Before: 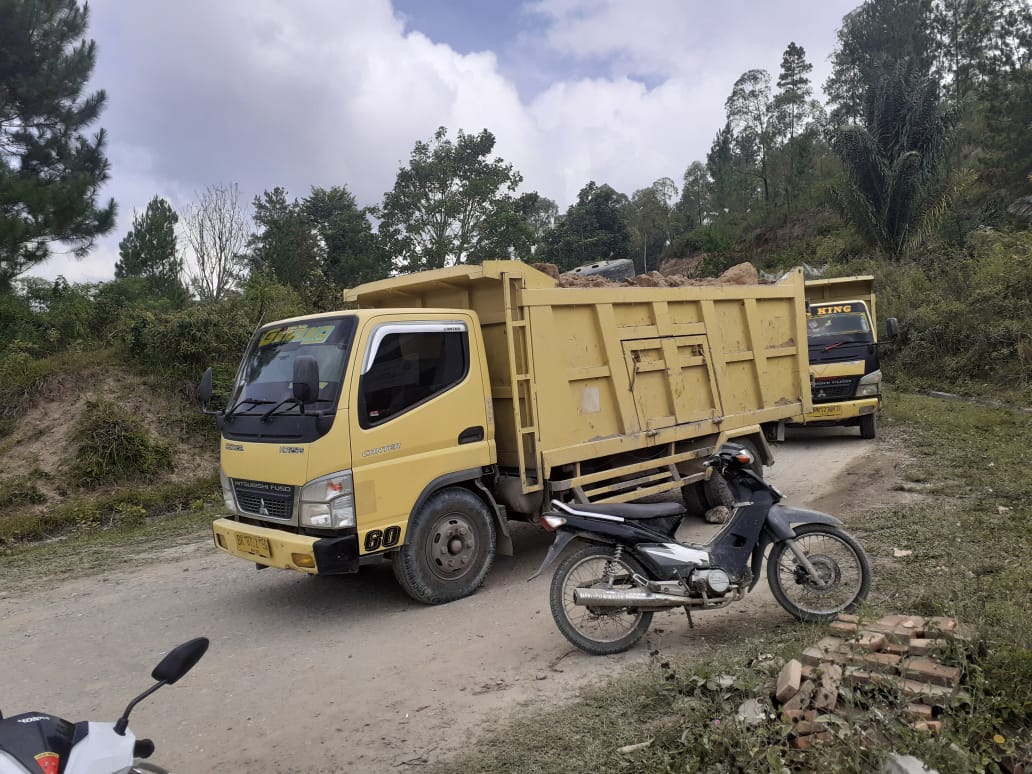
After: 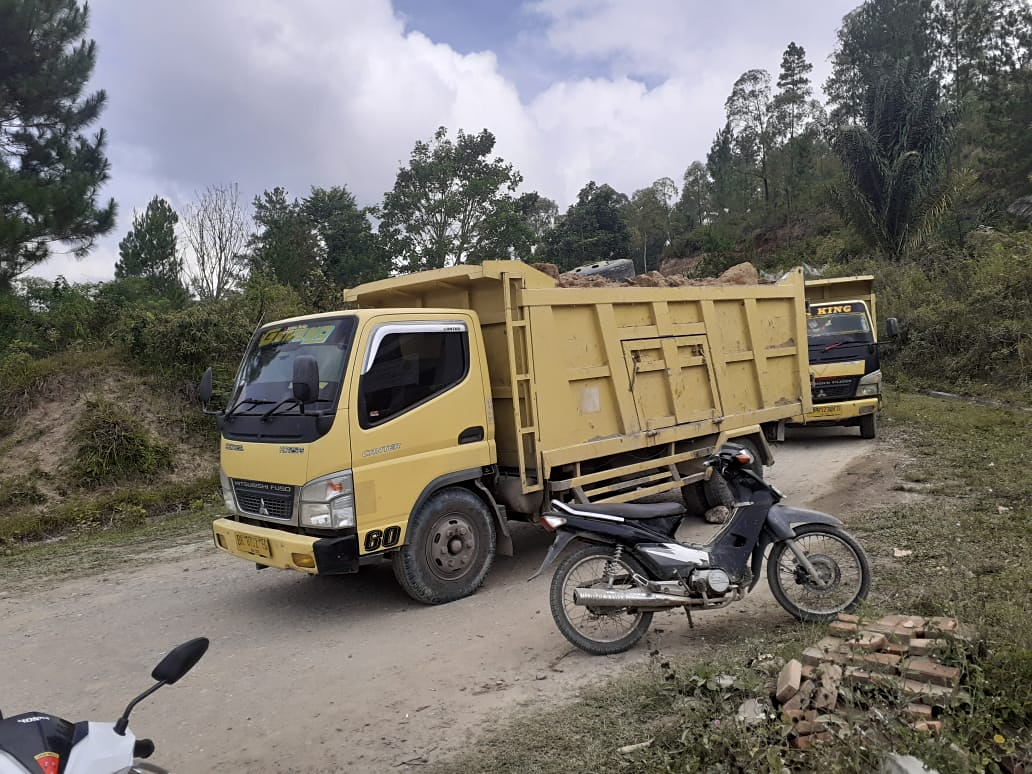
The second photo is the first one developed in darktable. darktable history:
sharpen: amount 0.2
shadows and highlights: radius 331.84, shadows 53.55, highlights -100, compress 94.63%, highlights color adjustment 73.23%, soften with gaussian
